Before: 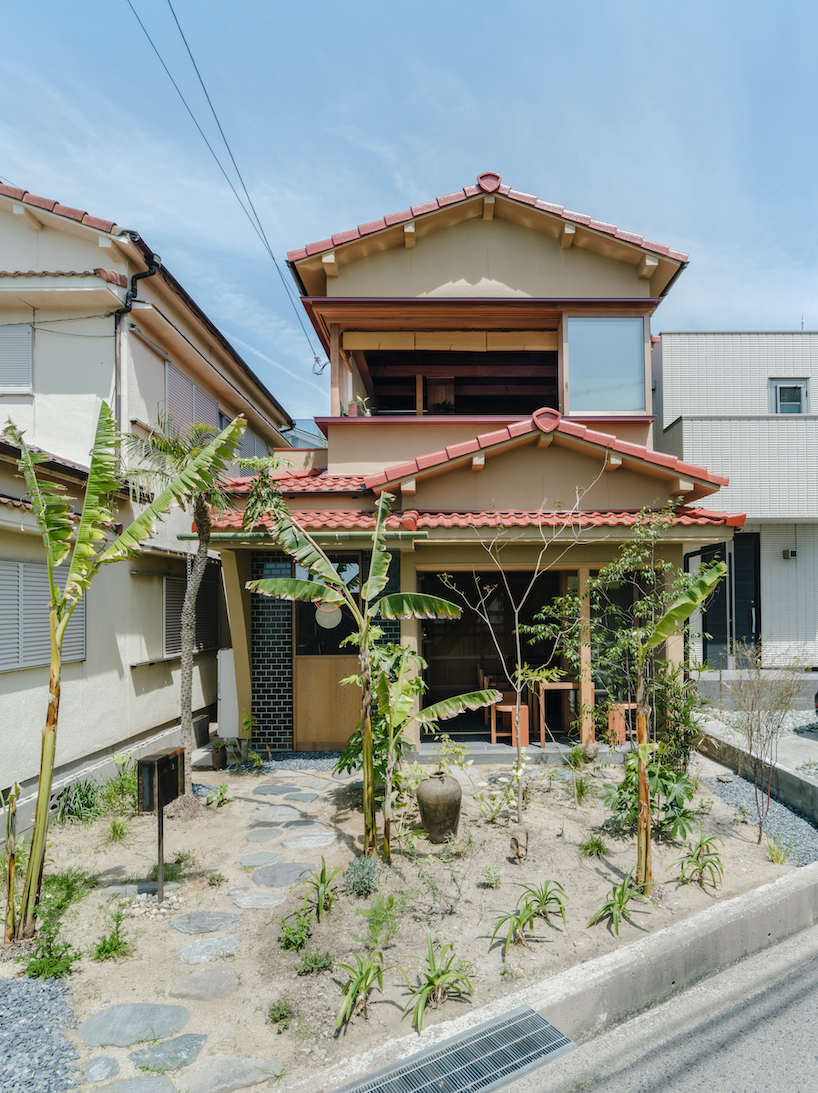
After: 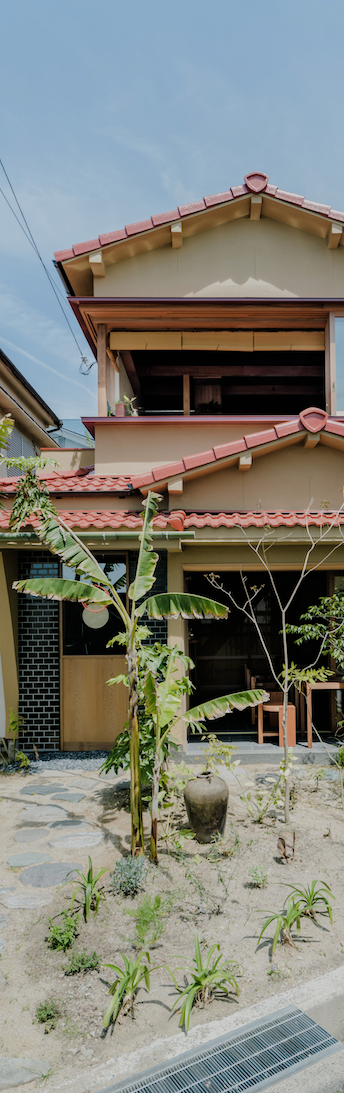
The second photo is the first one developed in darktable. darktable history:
filmic rgb: black relative exposure -7.77 EV, white relative exposure 4.46 EV, hardness 3.76, latitude 38.99%, contrast 0.982, highlights saturation mix 9.09%, shadows ↔ highlights balance 3.9%
crop: left 28.537%, right 29.369%
